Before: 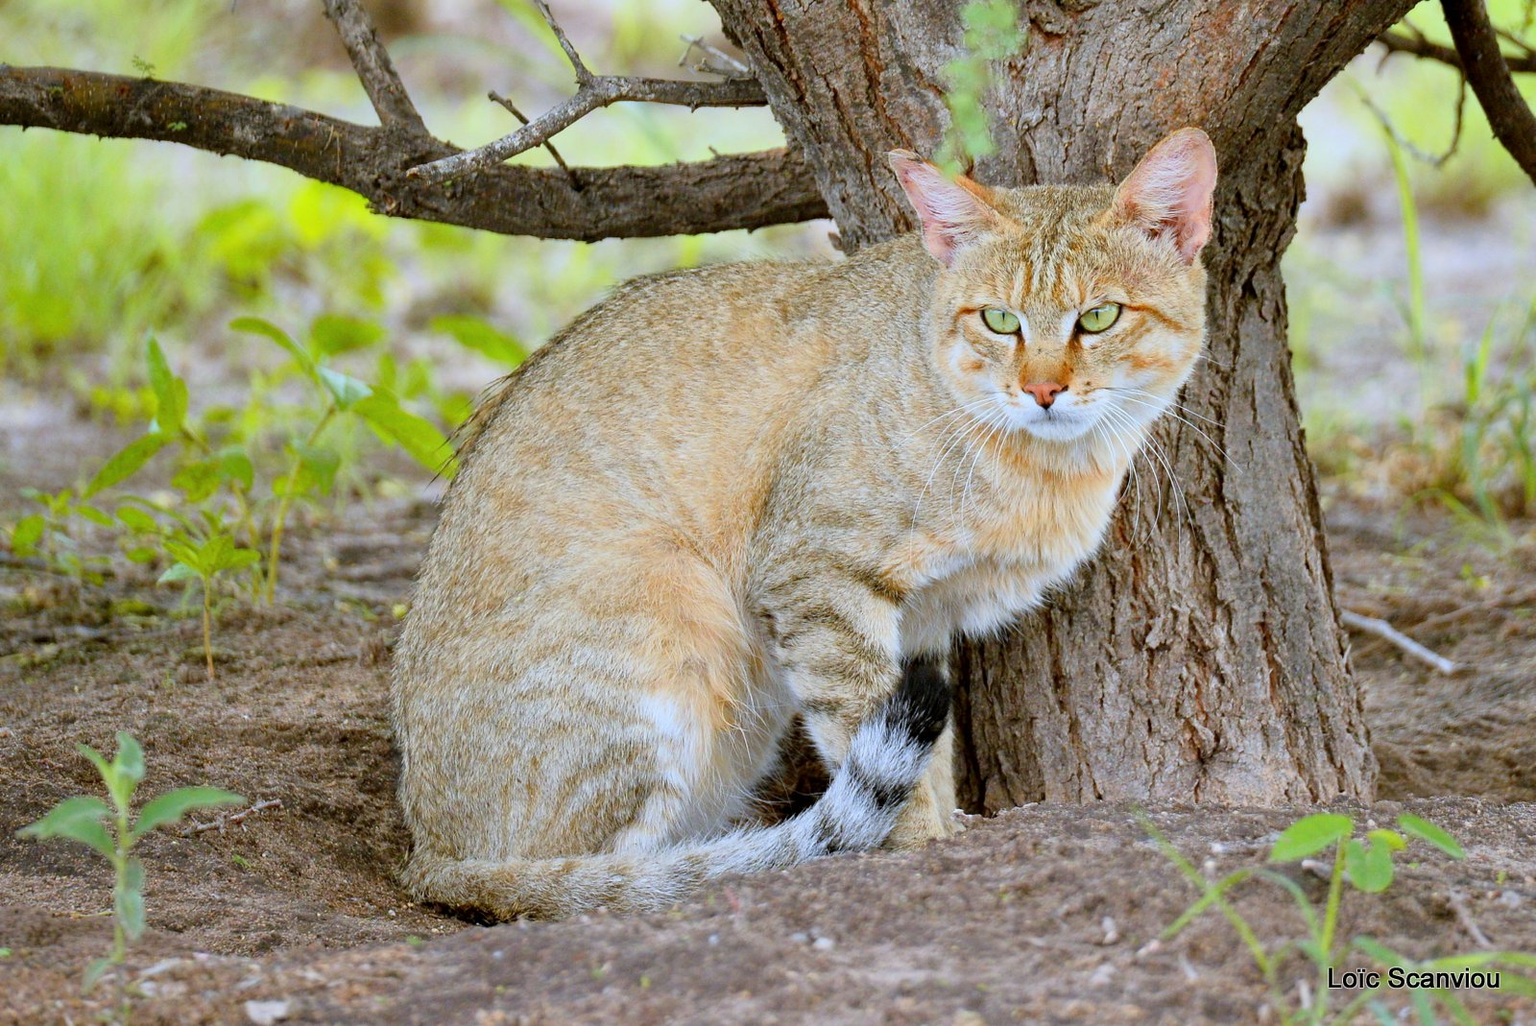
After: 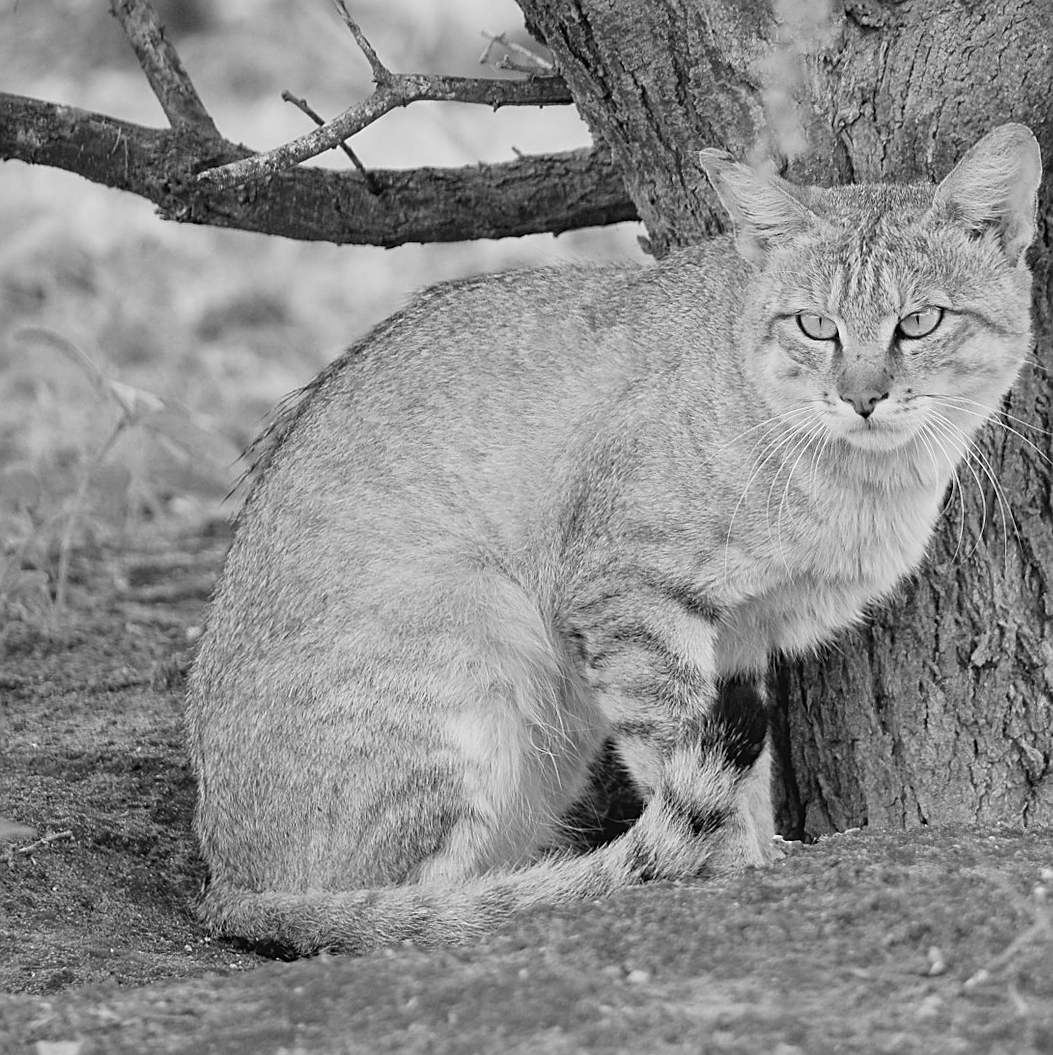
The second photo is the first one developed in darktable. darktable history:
color balance: lift [1.005, 1.002, 0.998, 0.998], gamma [1, 1.021, 1.02, 0.979], gain [0.923, 1.066, 1.056, 0.934]
crop and rotate: left 13.537%, right 19.796%
monochrome: on, module defaults
rotate and perspective: rotation -0.45°, automatic cropping original format, crop left 0.008, crop right 0.992, crop top 0.012, crop bottom 0.988
sharpen: on, module defaults
white balance: red 0.986, blue 1.01
